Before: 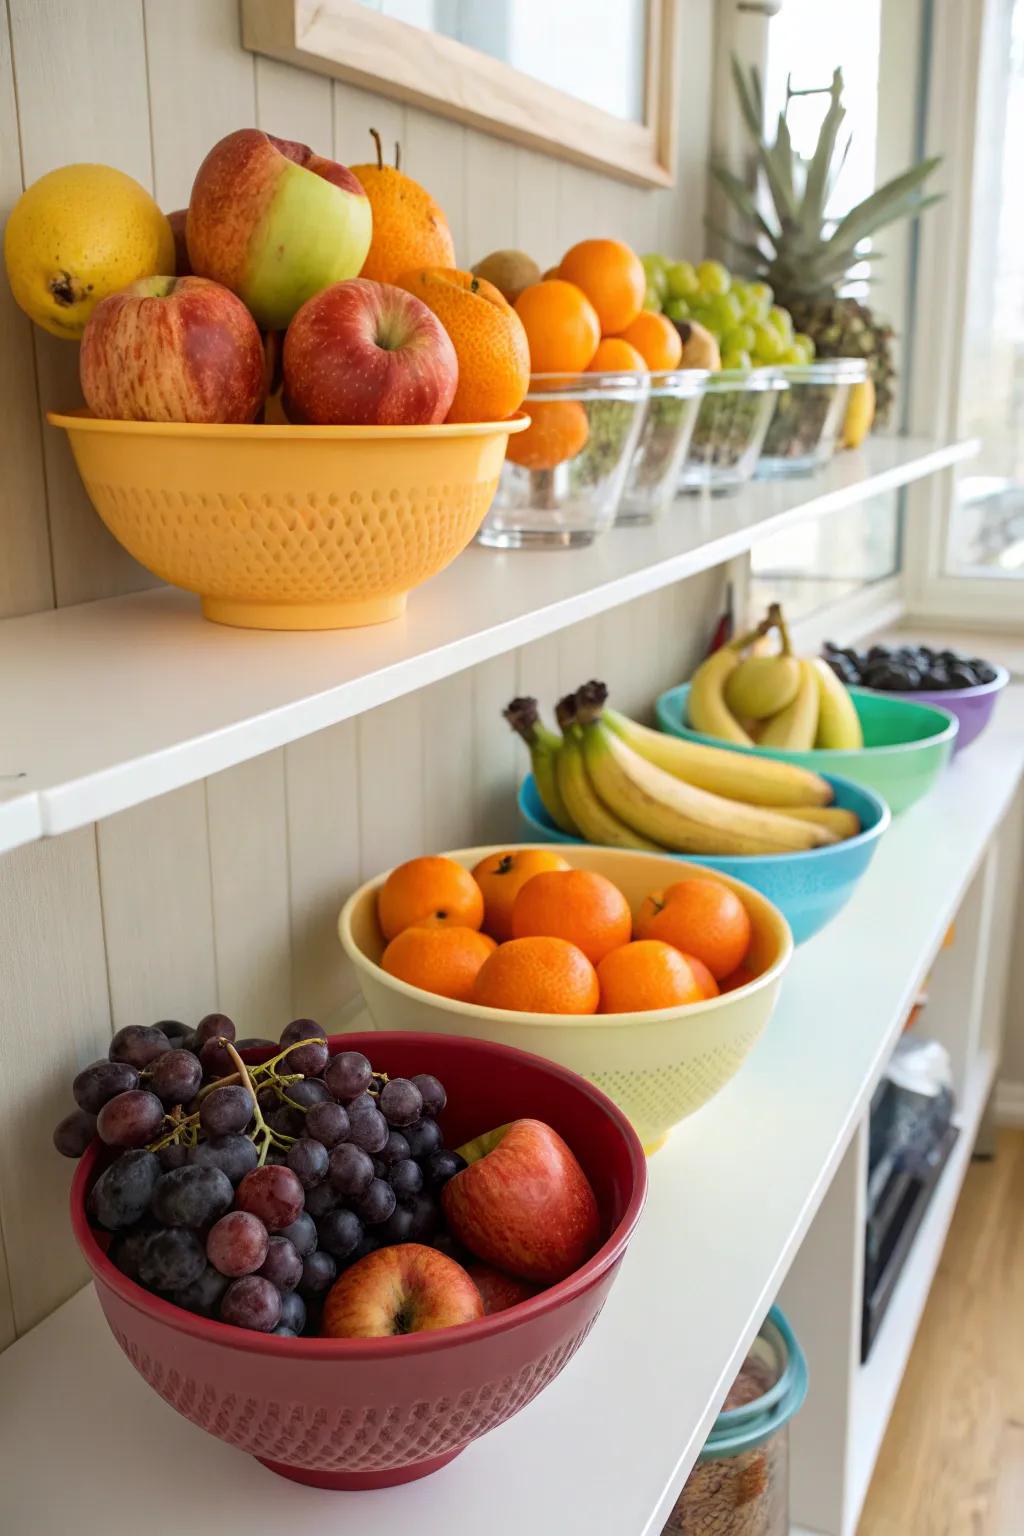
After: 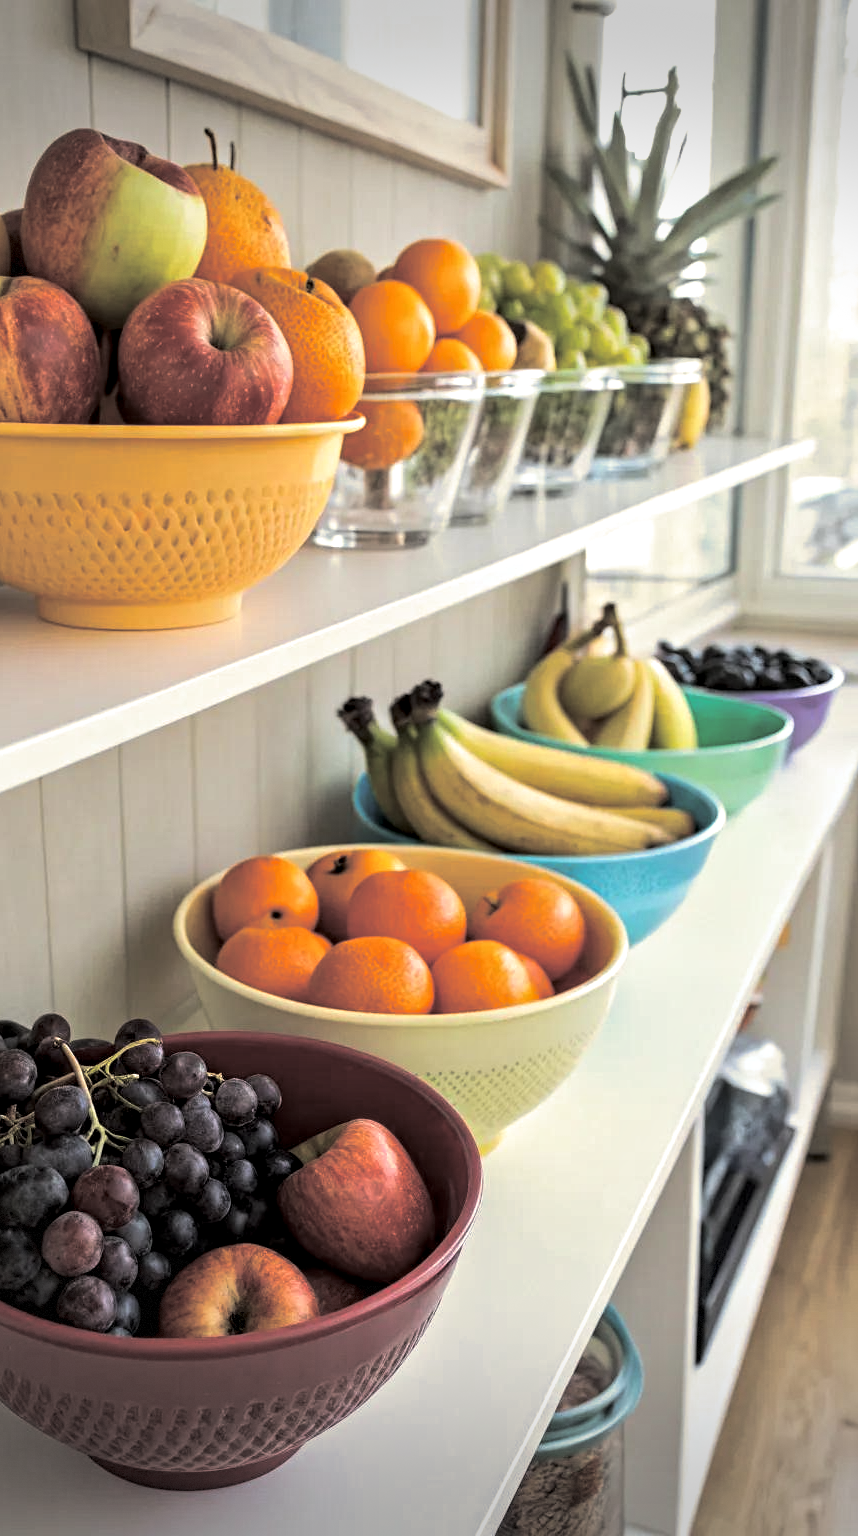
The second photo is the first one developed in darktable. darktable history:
contrast equalizer: y [[0.51, 0.537, 0.559, 0.574, 0.599, 0.618], [0.5 ×6], [0.5 ×6], [0 ×6], [0 ×6]]
vignetting: fall-off start 100%, brightness -0.406, saturation -0.3, width/height ratio 1.324, dithering 8-bit output, unbound false
crop: left 16.145%
split-toning: shadows › hue 43.2°, shadows › saturation 0, highlights › hue 50.4°, highlights › saturation 1
